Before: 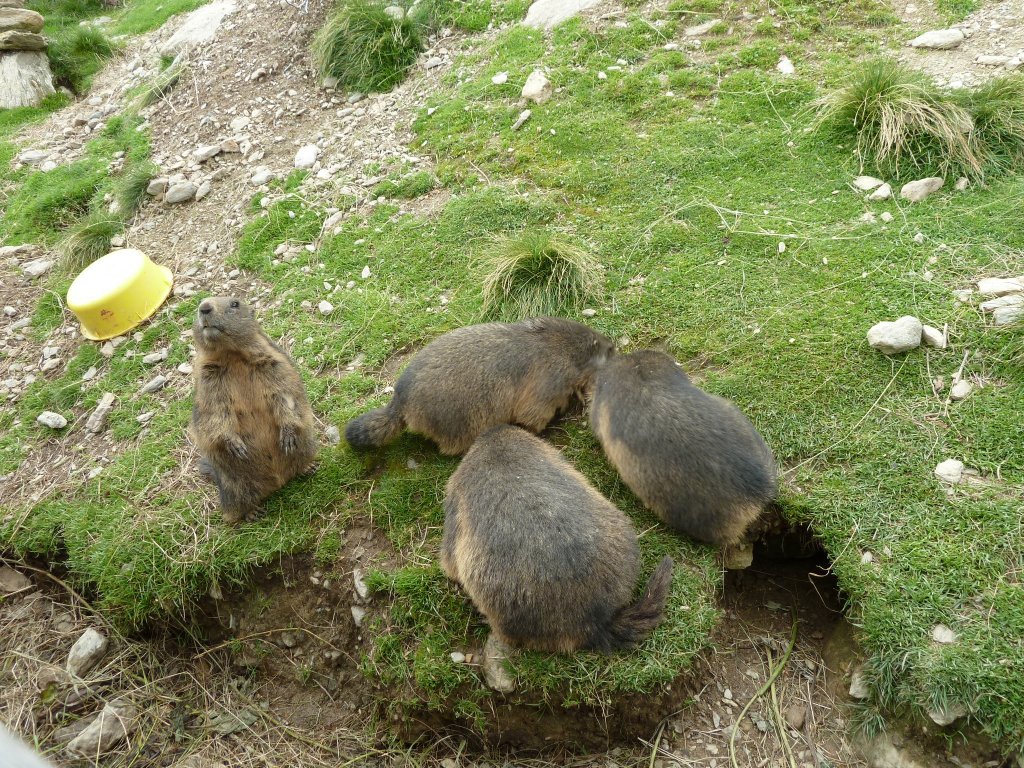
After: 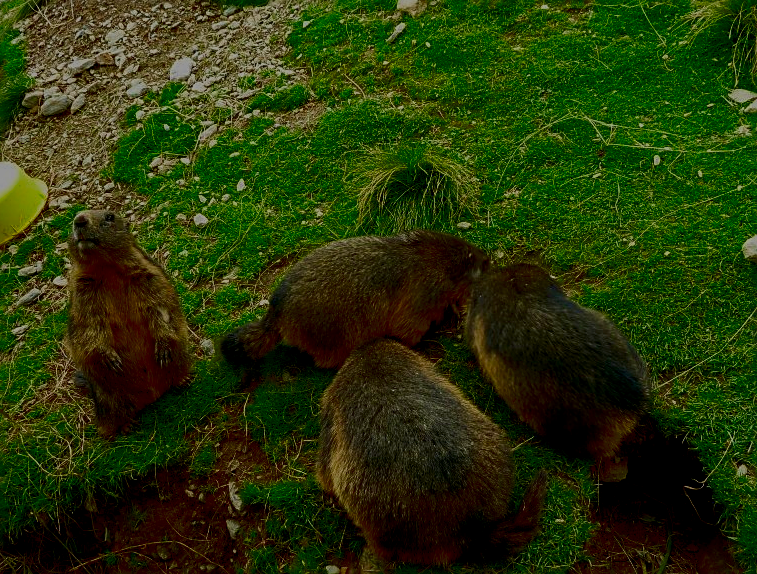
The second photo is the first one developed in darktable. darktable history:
filmic rgb: black relative exposure -7.1 EV, white relative exposure 5.39 EV, hardness 3.02
contrast brightness saturation: brightness -0.986, saturation 0.984
local contrast: detail 130%
sharpen: on, module defaults
crop and rotate: left 12.233%, top 11.391%, right 13.754%, bottom 13.819%
velvia: on, module defaults
shadows and highlights: shadows 5.59, soften with gaussian
